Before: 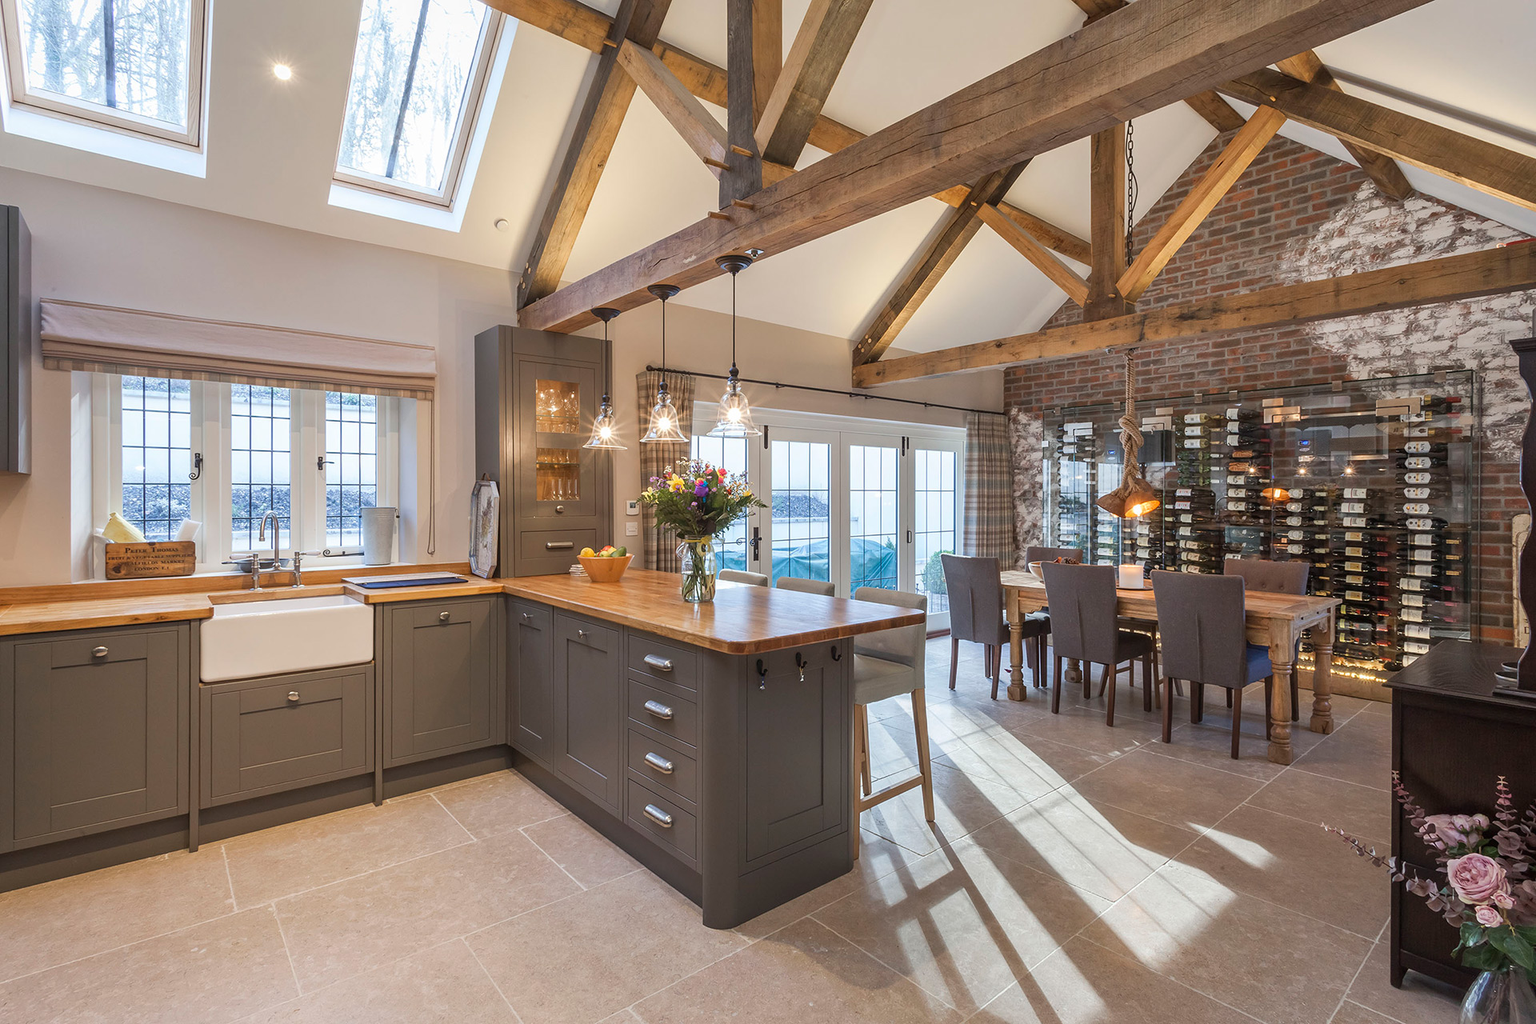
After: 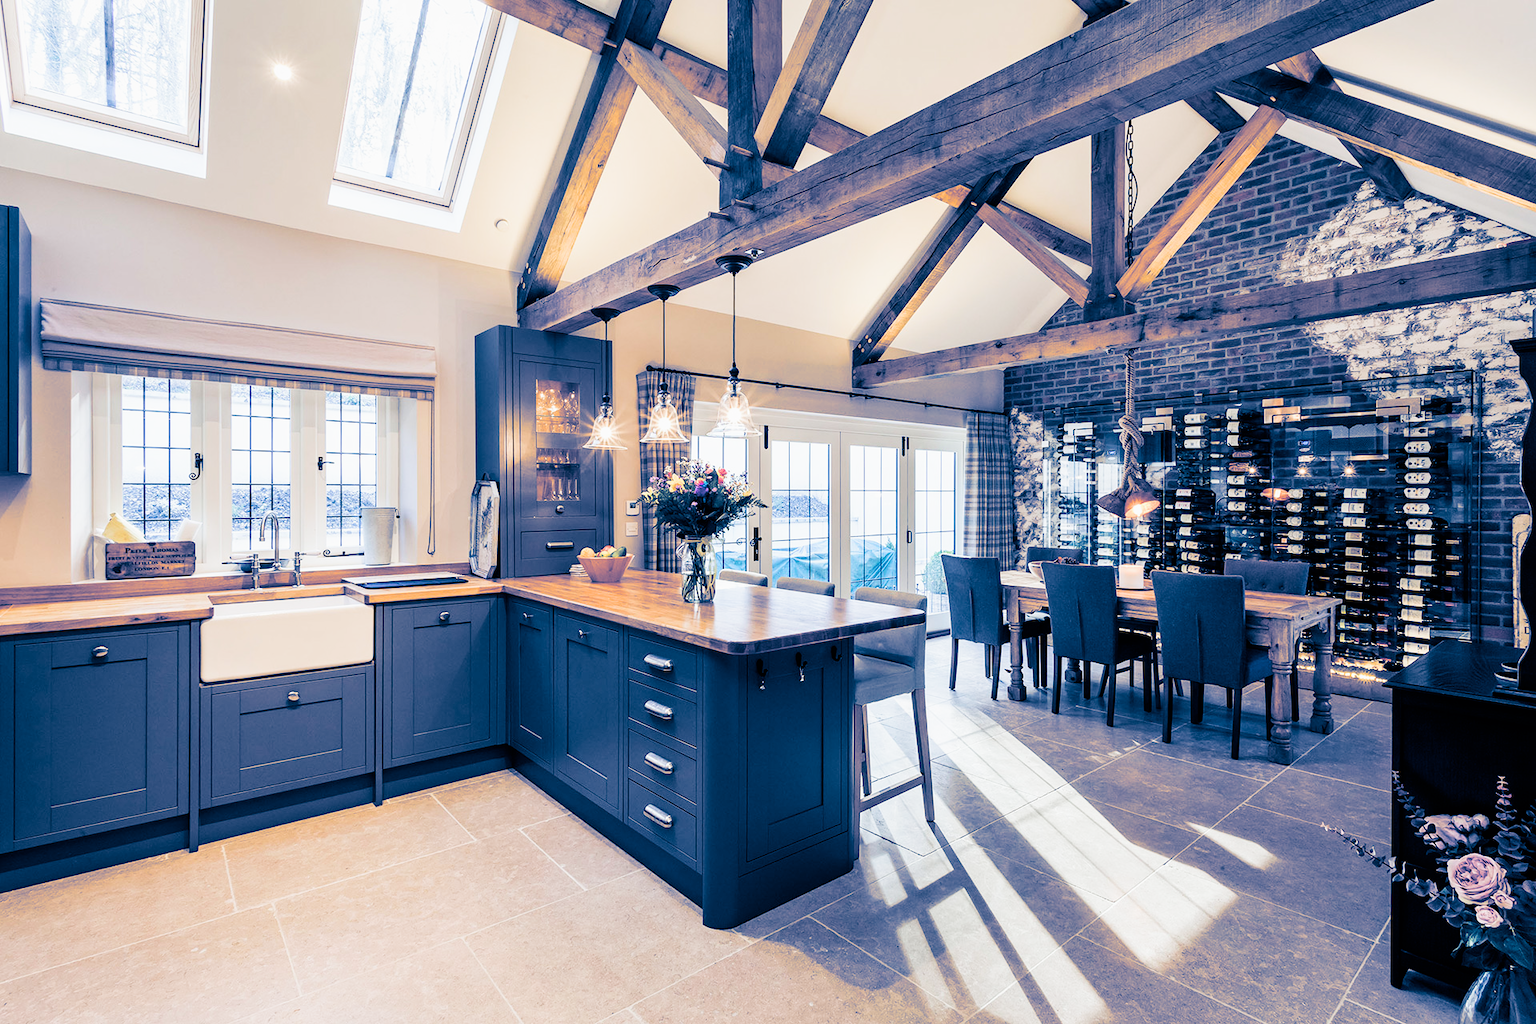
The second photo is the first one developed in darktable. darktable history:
filmic rgb: black relative exposure -5 EV, white relative exposure 3.5 EV, hardness 3.19, contrast 1.5, highlights saturation mix -50%
exposure: exposure 0.574 EV, compensate highlight preservation false
split-toning: shadows › hue 226.8°, shadows › saturation 1, highlights › saturation 0, balance -61.41
